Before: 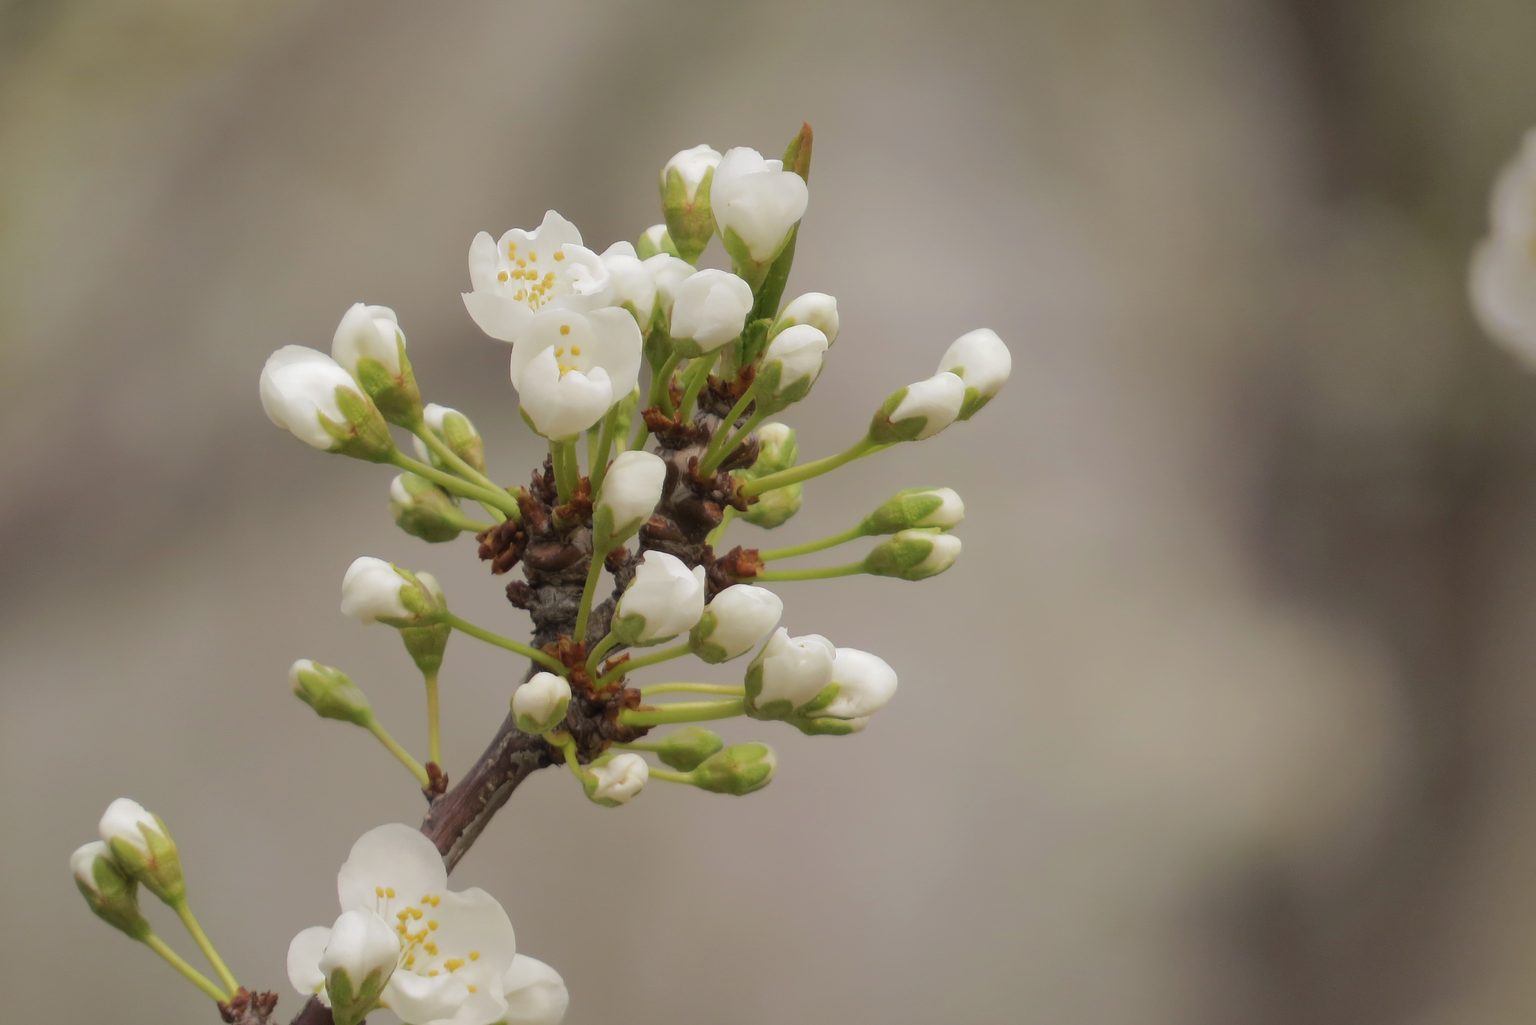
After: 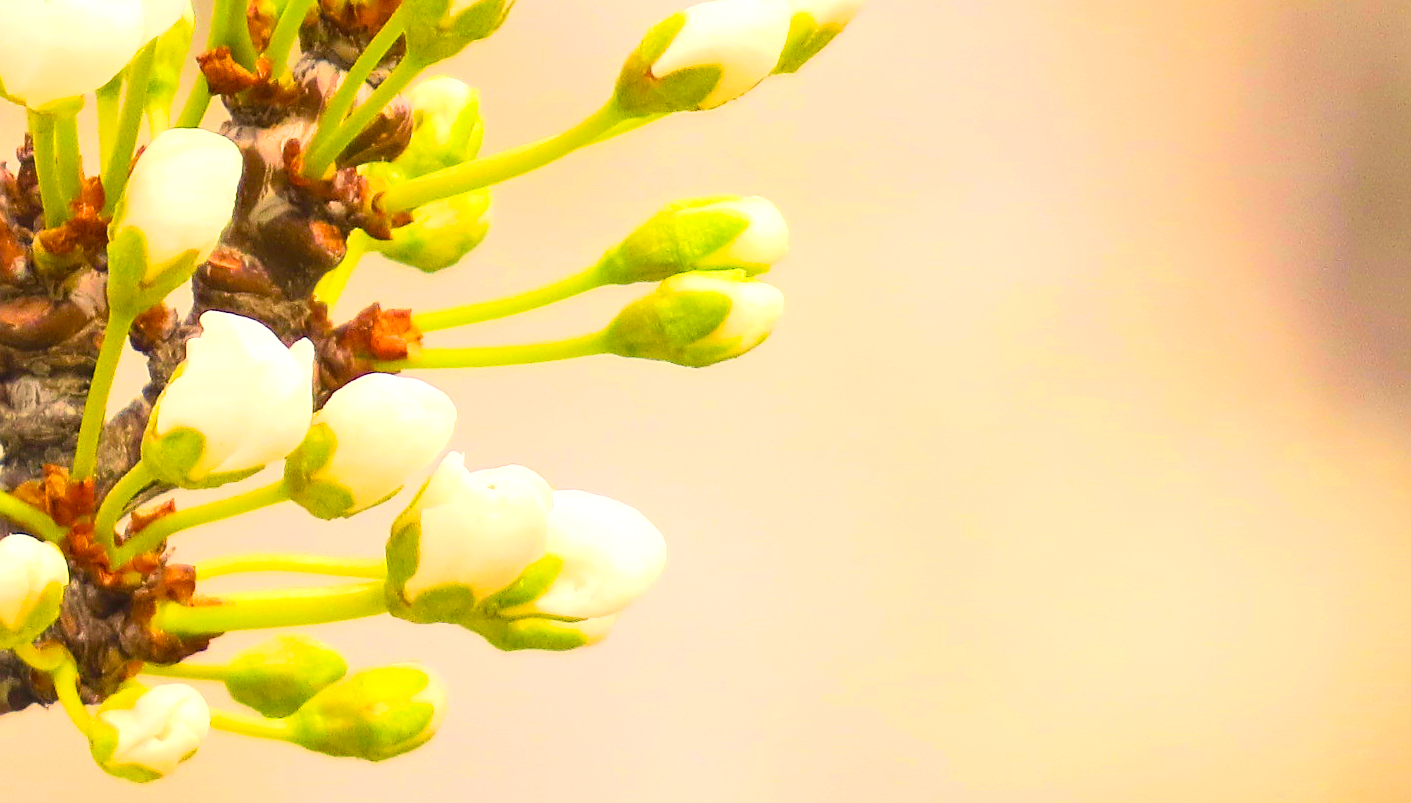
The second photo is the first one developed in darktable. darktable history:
tone equalizer: edges refinement/feathering 500, mask exposure compensation -1.57 EV, preserve details no
sharpen: on, module defaults
velvia: strength 50.89%, mid-tones bias 0.512
contrast equalizer: octaves 7, y [[0.5, 0.501, 0.532, 0.538, 0.54, 0.541], [0.5 ×6], [0.5 ×6], [0 ×6], [0 ×6]], mix 0.301
crop: left 34.771%, top 37.128%, right 15.087%, bottom 20.113%
exposure: black level correction 0, exposure 1.099 EV, compensate highlight preservation false
color balance rgb: highlights gain › chroma 3.025%, highlights gain › hue 60.14°, linear chroma grading › global chroma 10.218%, perceptual saturation grading › global saturation -0.03%
contrast brightness saturation: contrast 0.237, brightness 0.241, saturation 0.387
